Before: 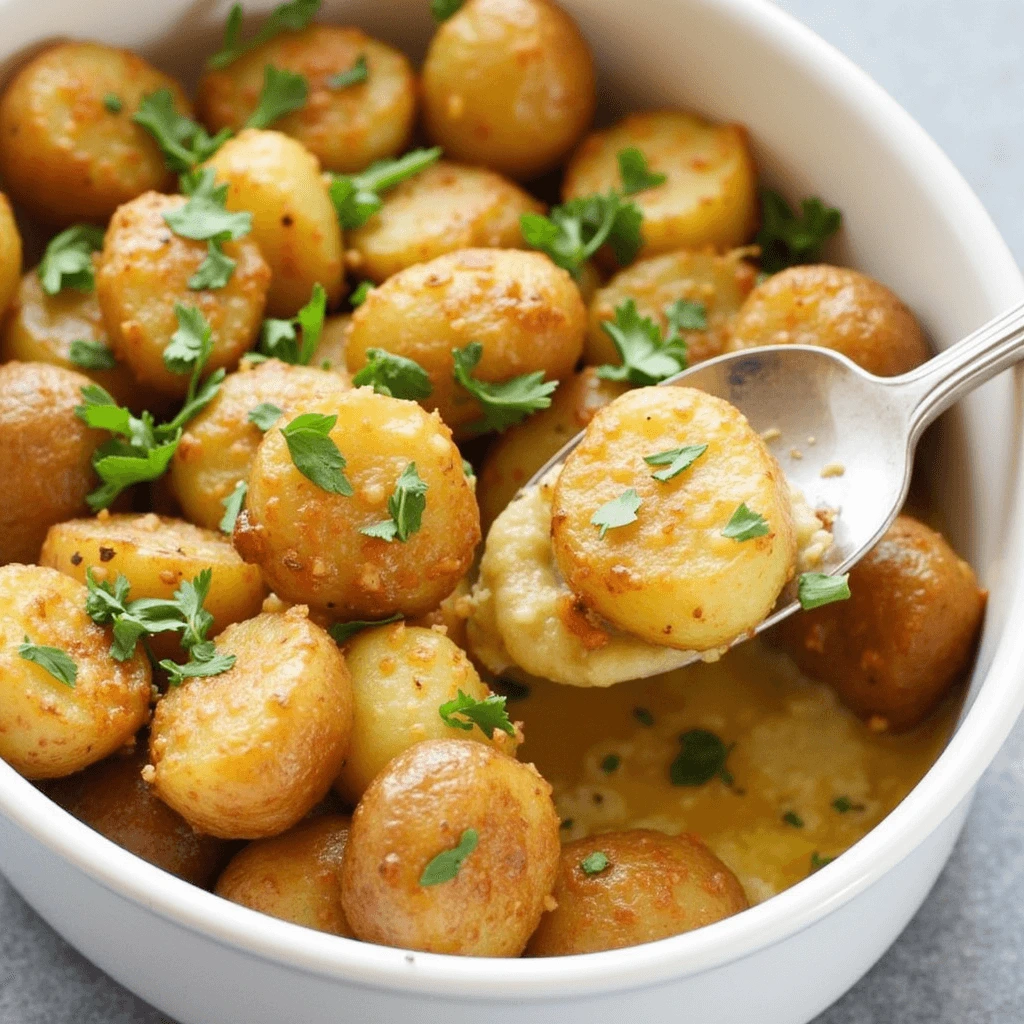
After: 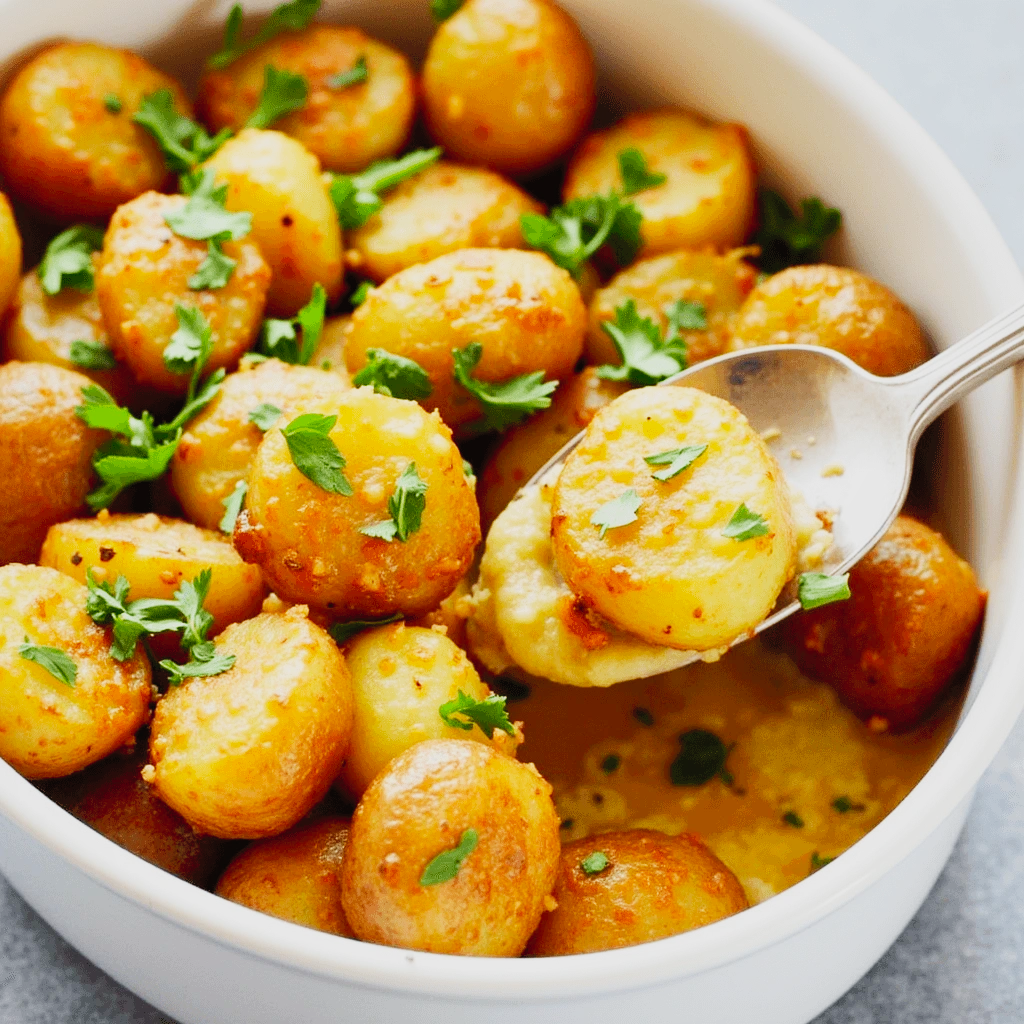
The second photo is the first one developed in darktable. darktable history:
shadows and highlights: on, module defaults
sigmoid: contrast 1.7, skew -0.2, preserve hue 0%, red attenuation 0.1, red rotation 0.035, green attenuation 0.1, green rotation -0.017, blue attenuation 0.15, blue rotation -0.052, base primaries Rec2020
contrast brightness saturation: contrast 0.2, brightness 0.16, saturation 0.22
